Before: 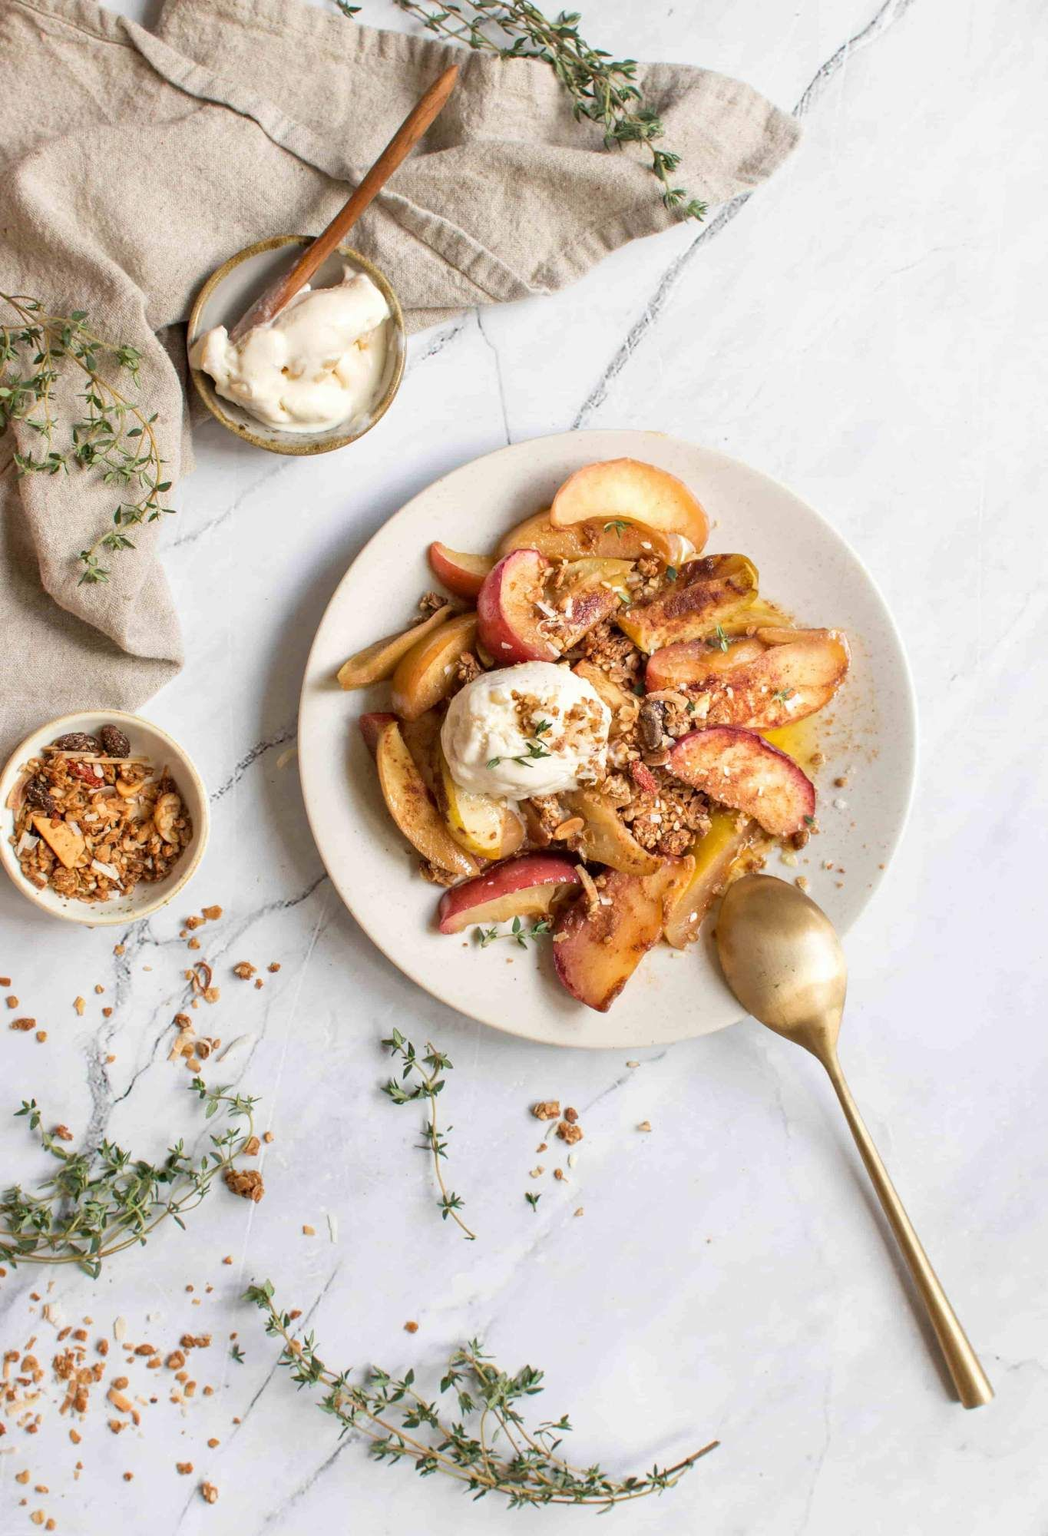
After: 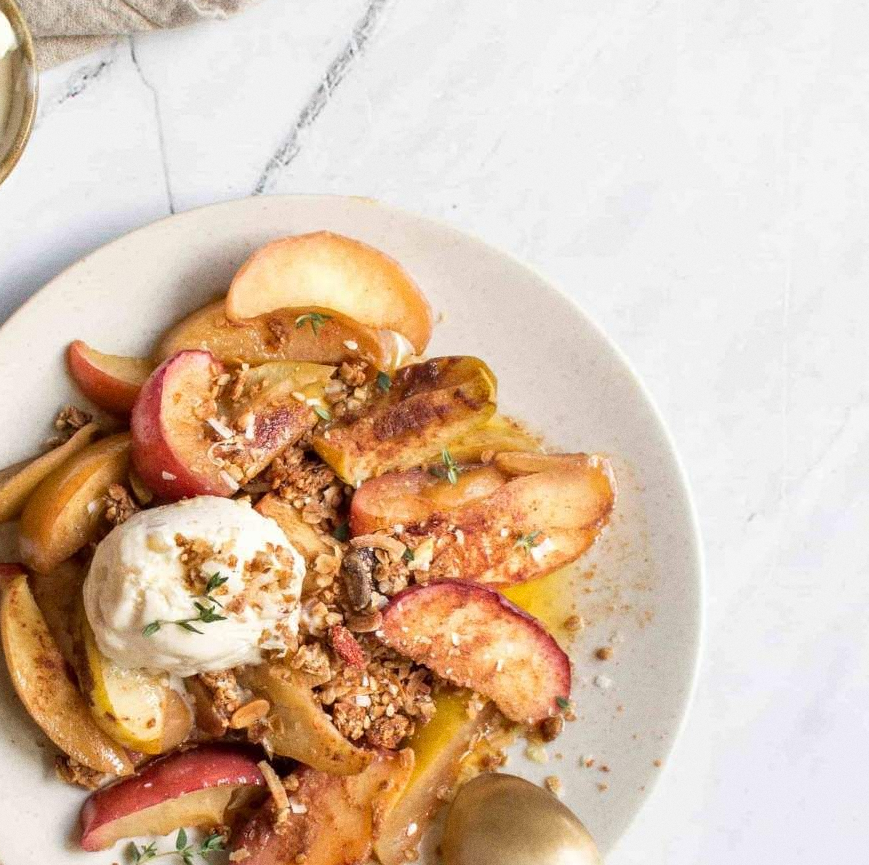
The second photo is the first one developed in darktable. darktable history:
crop: left 36.005%, top 18.293%, right 0.31%, bottom 38.444%
grain: coarseness 0.47 ISO
